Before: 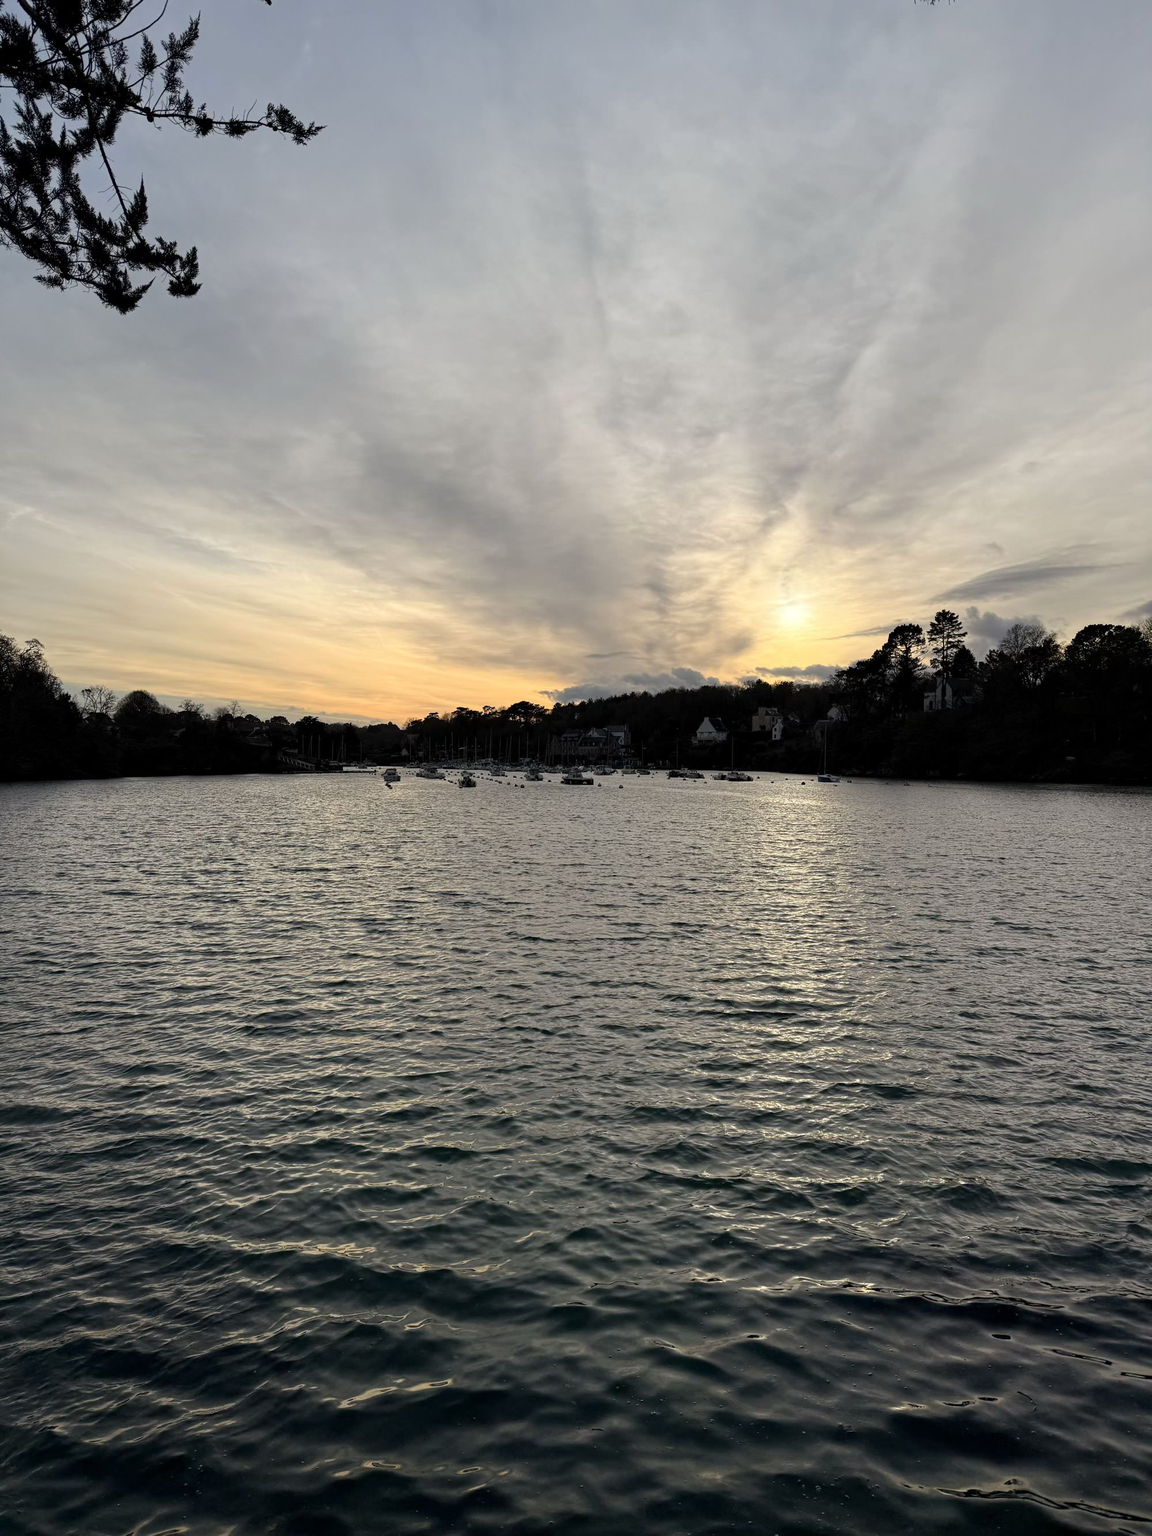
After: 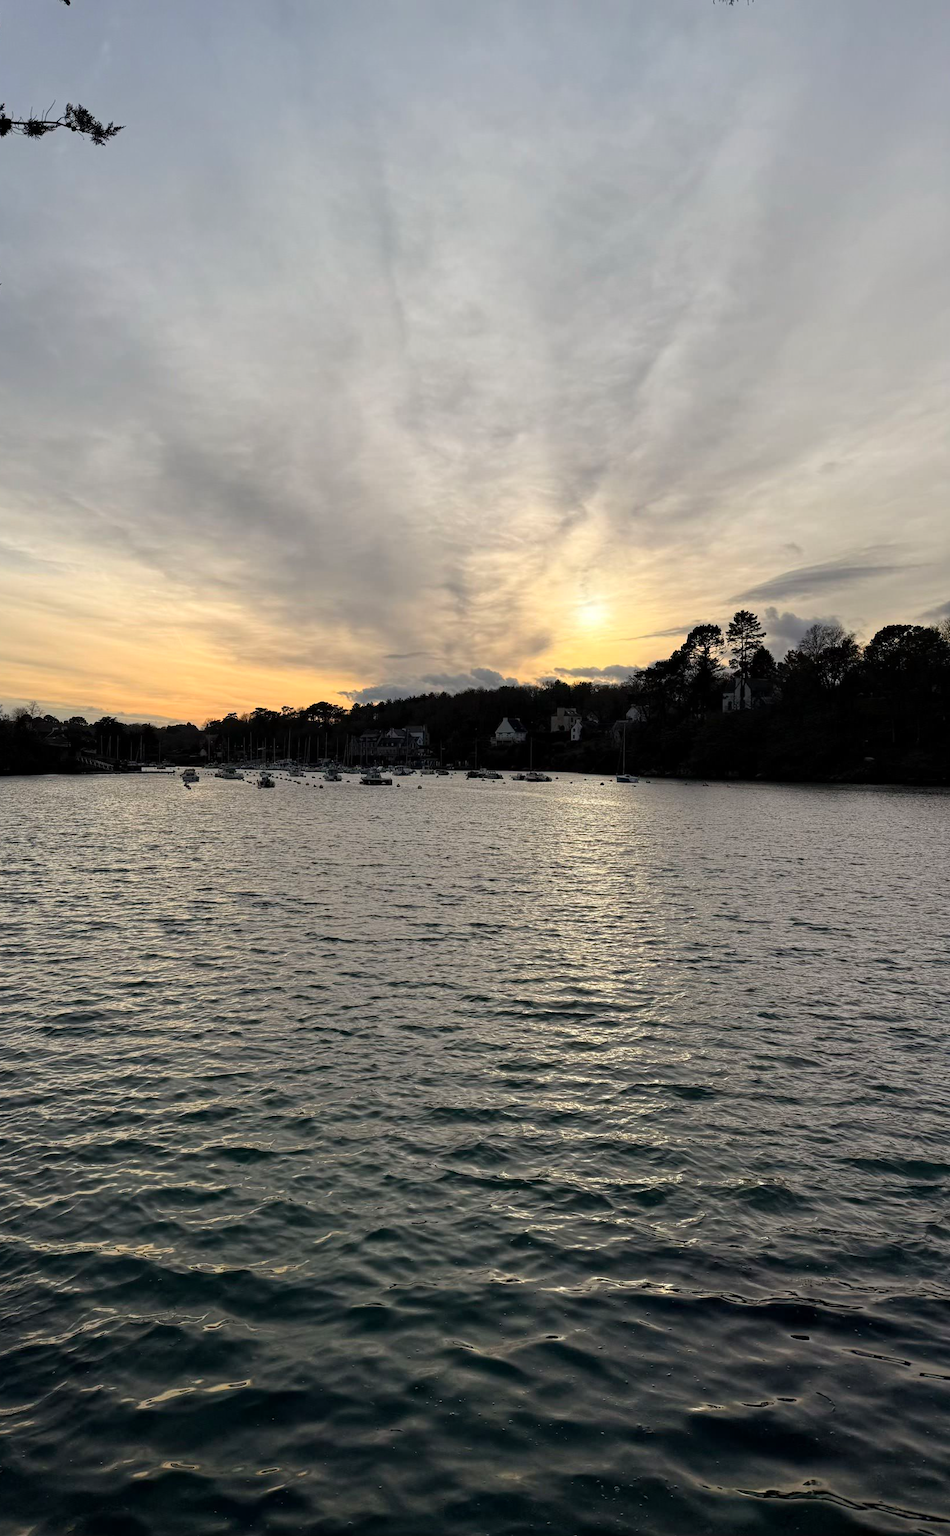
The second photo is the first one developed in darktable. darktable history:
crop: left 17.519%, bottom 0.021%
